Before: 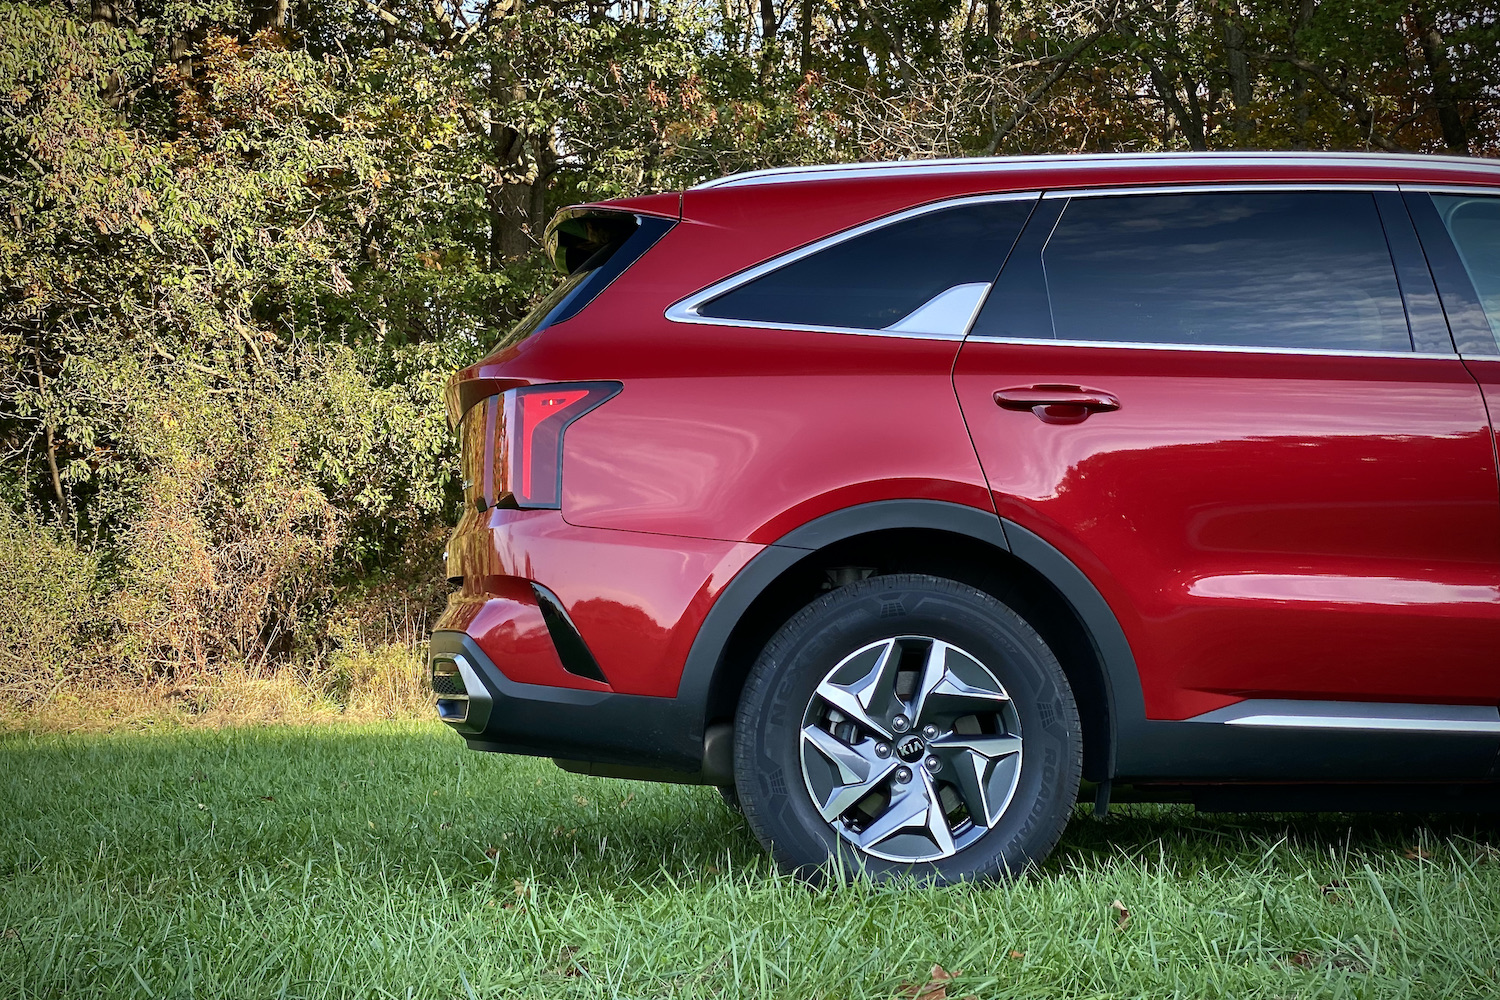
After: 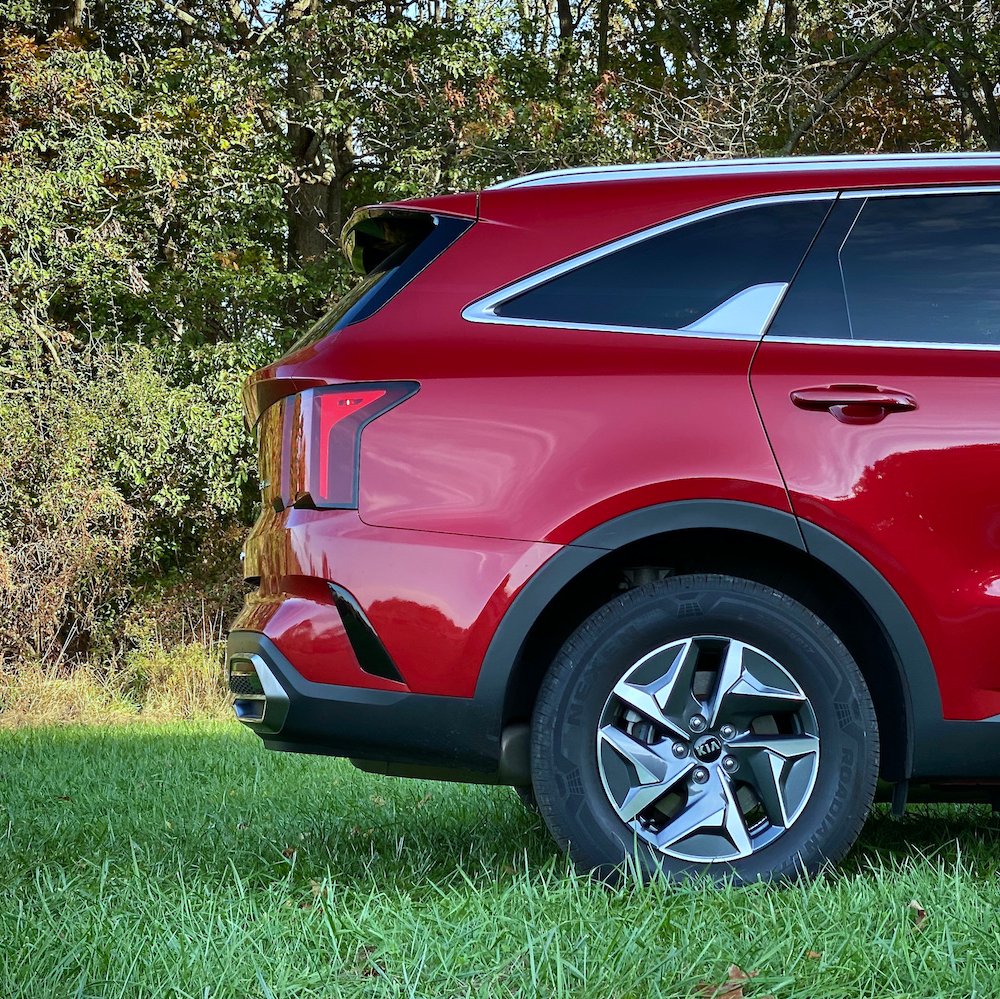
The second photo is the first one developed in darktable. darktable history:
crop and rotate: left 13.537%, right 19.796%
white balance: red 0.925, blue 1.046
contrast brightness saturation: saturation -0.05
